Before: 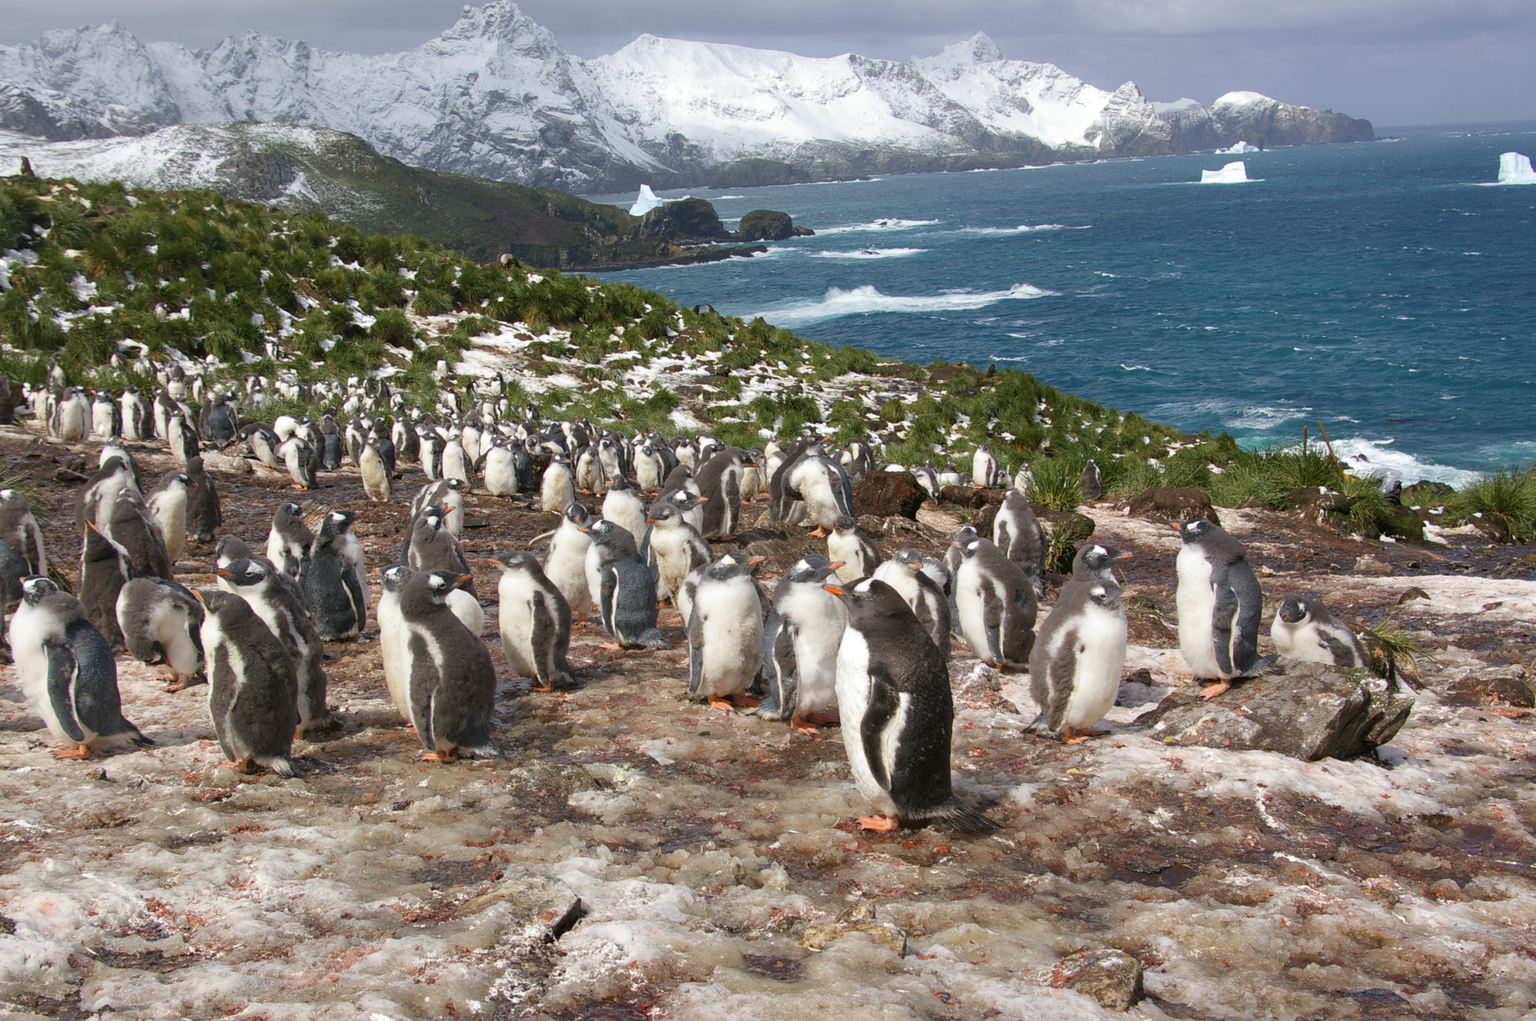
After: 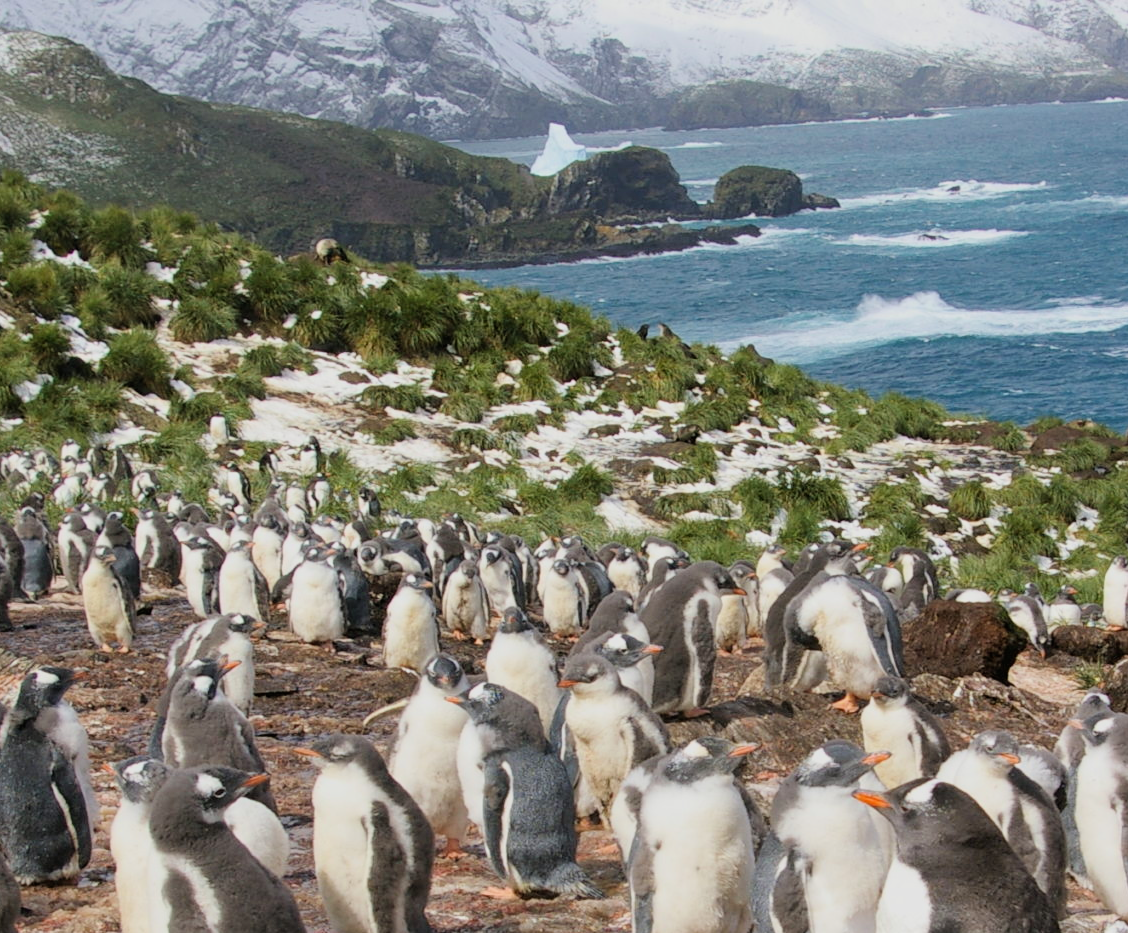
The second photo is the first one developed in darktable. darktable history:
filmic rgb: black relative exposure -8.42 EV, white relative exposure 4.68 EV, hardness 3.82, color science v6 (2022)
exposure: black level correction 0, exposure 0.5 EV, compensate exposure bias true, compensate highlight preservation false
crop: left 20.248%, top 10.86%, right 35.675%, bottom 34.321%
